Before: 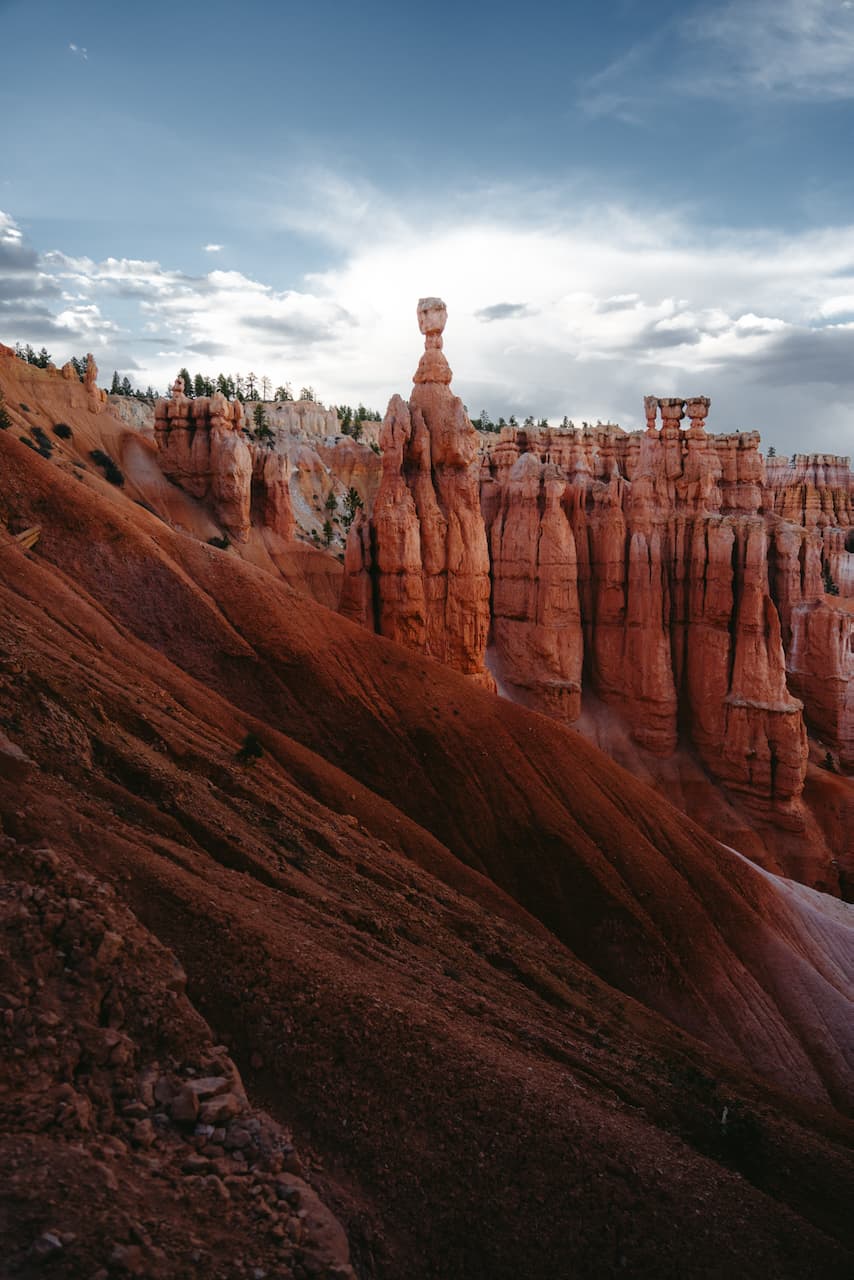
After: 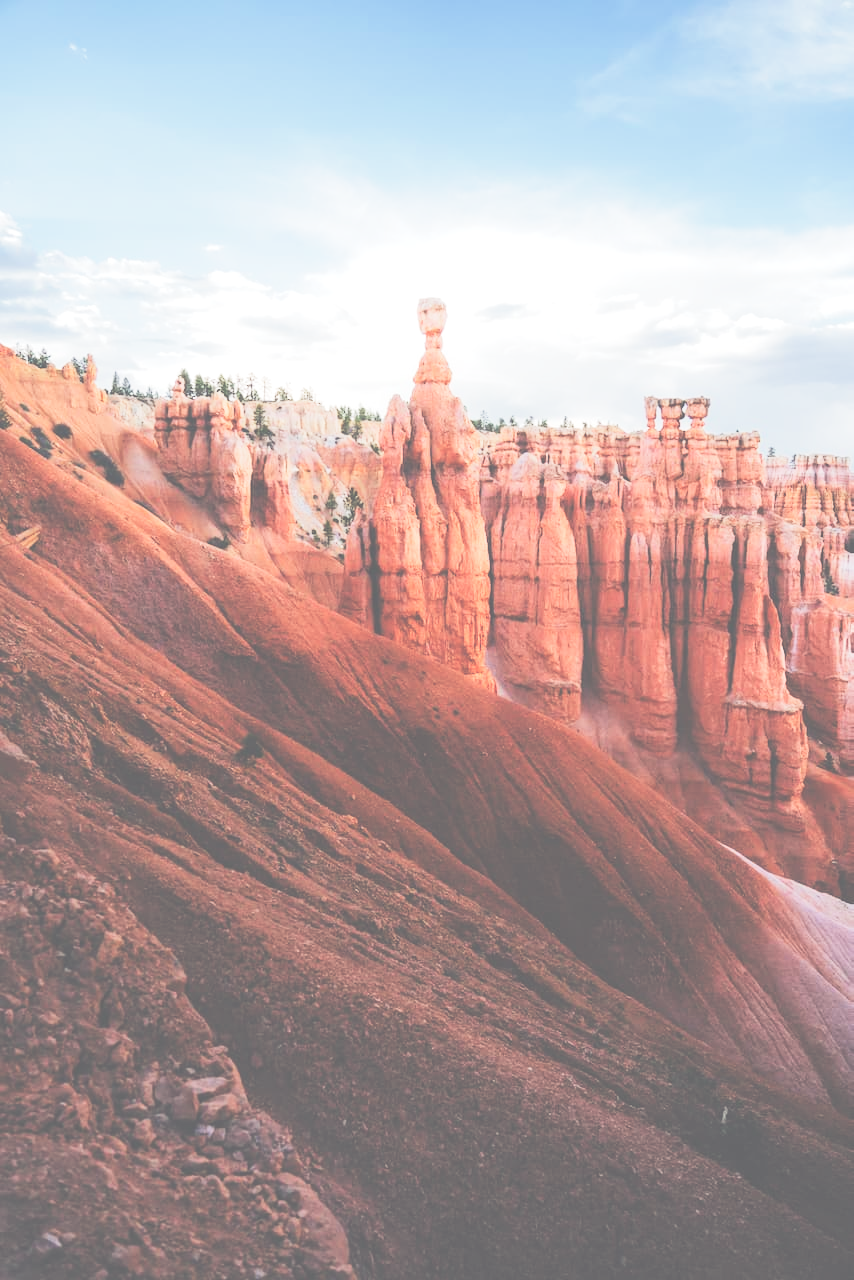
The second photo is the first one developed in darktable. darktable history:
color balance rgb: shadows lift › chroma 3.135%, shadows lift › hue 278.32°, linear chroma grading › global chroma 10.369%, perceptual saturation grading › global saturation 20%, perceptual saturation grading › highlights -49.823%, perceptual saturation grading › shadows 25.076%, global vibrance 5.446%
base curve: curves: ch0 [(0, 0) (0.579, 0.807) (1, 1)], preserve colors none
exposure: black level correction -0.042, exposure 0.062 EV, compensate highlight preservation false
tone equalizer: -7 EV 0.159 EV, -6 EV 0.613 EV, -5 EV 1.17 EV, -4 EV 1.37 EV, -3 EV 1.12 EV, -2 EV 0.6 EV, -1 EV 0.16 EV, edges refinement/feathering 500, mask exposure compensation -1.57 EV, preserve details no
